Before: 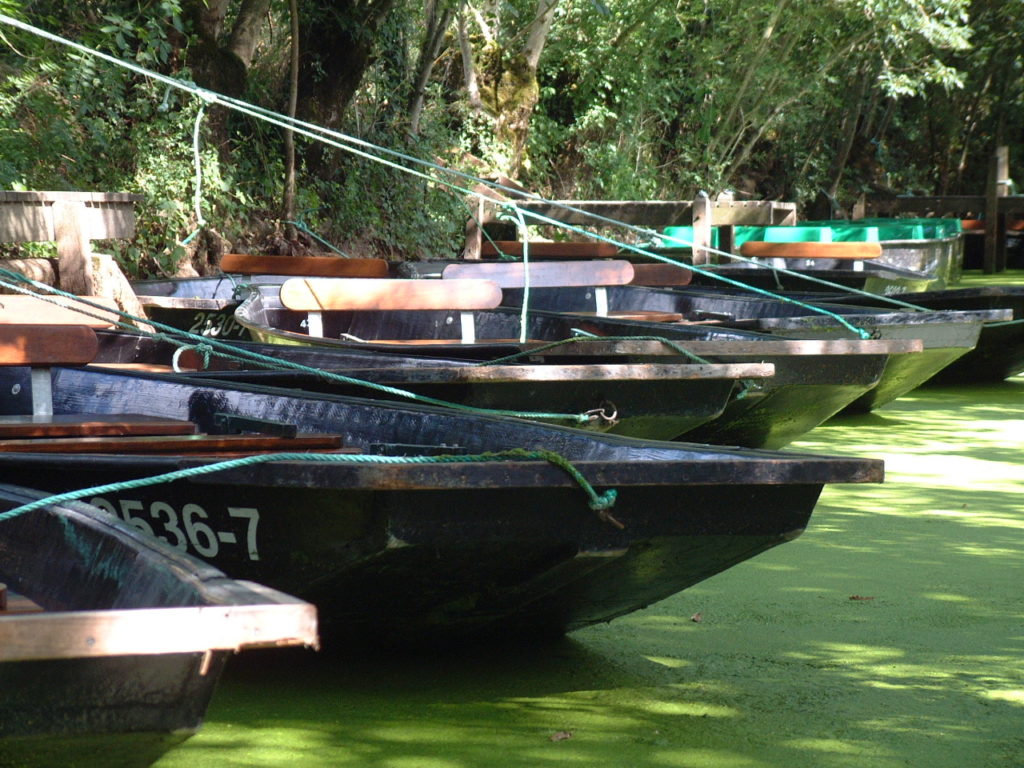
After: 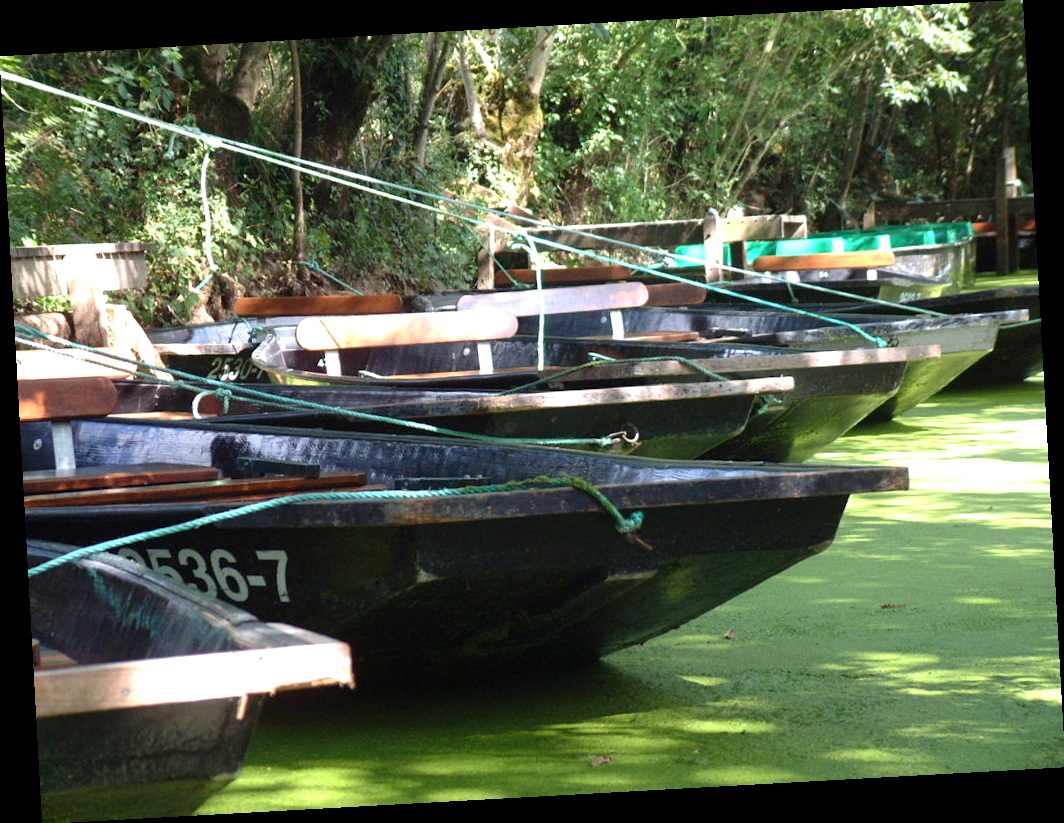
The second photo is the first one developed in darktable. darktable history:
exposure: black level correction 0.001, exposure 0.5 EV, compensate exposure bias true, compensate highlight preservation false
contrast brightness saturation: contrast 0.07
rotate and perspective: rotation -3.18°, automatic cropping off
